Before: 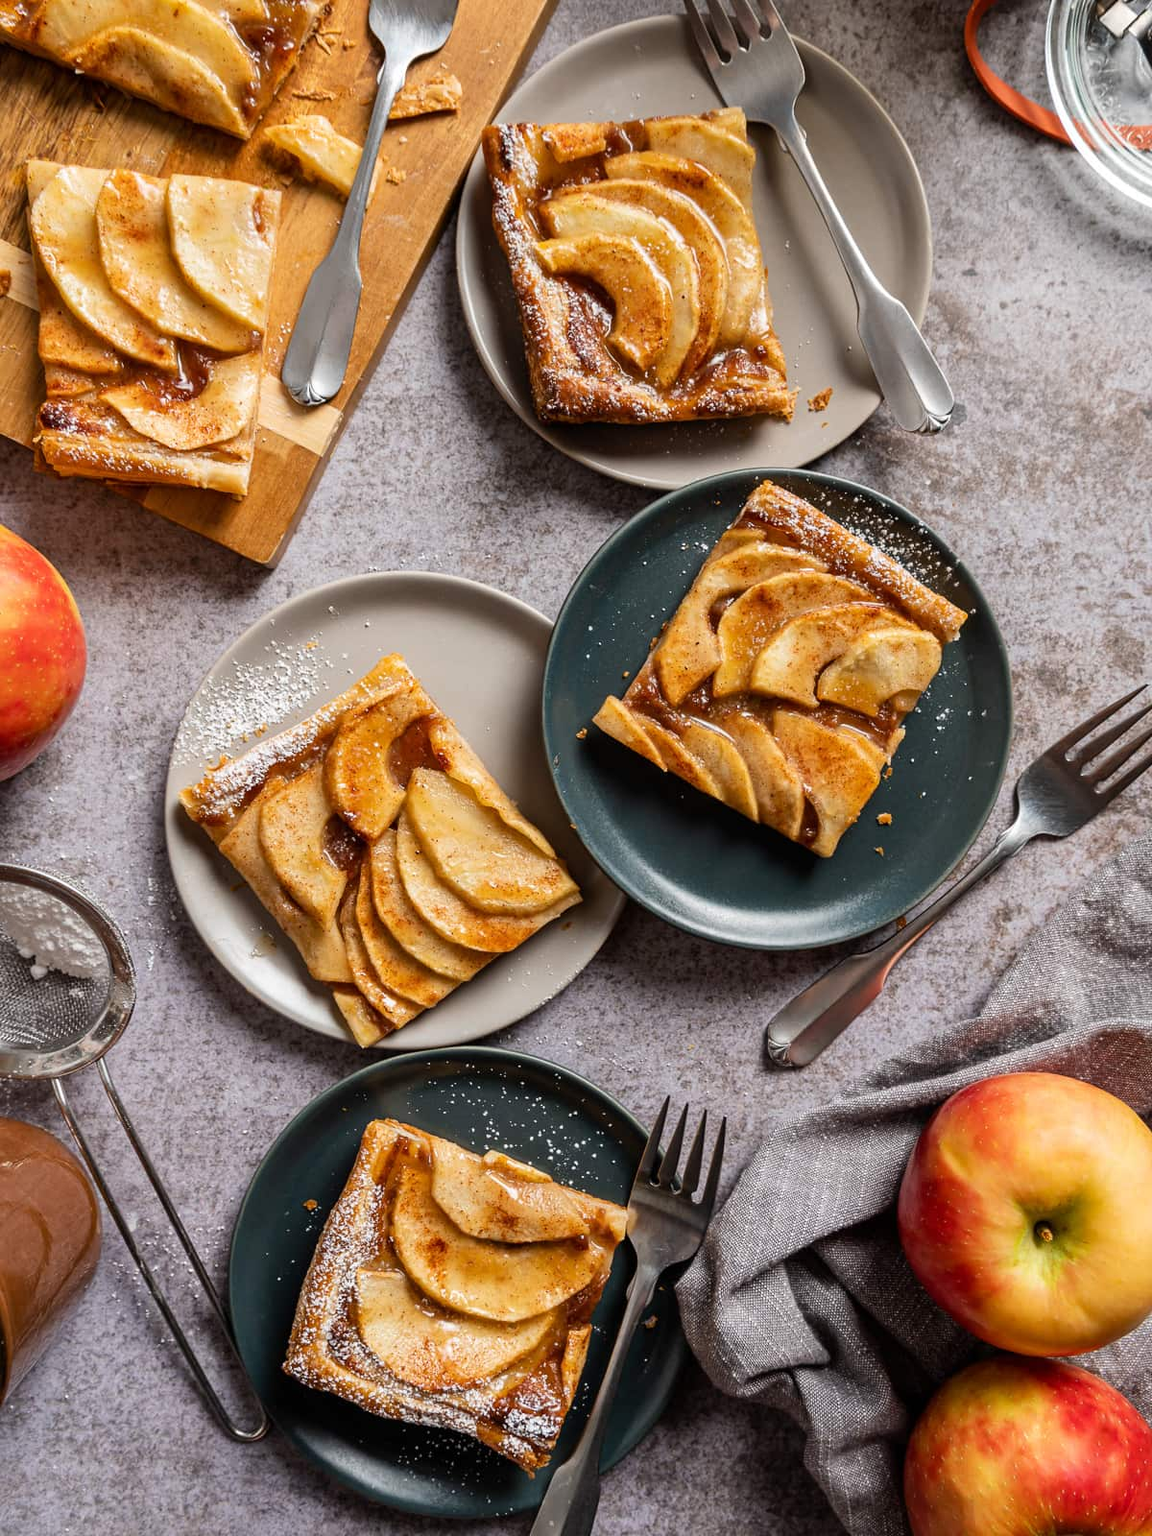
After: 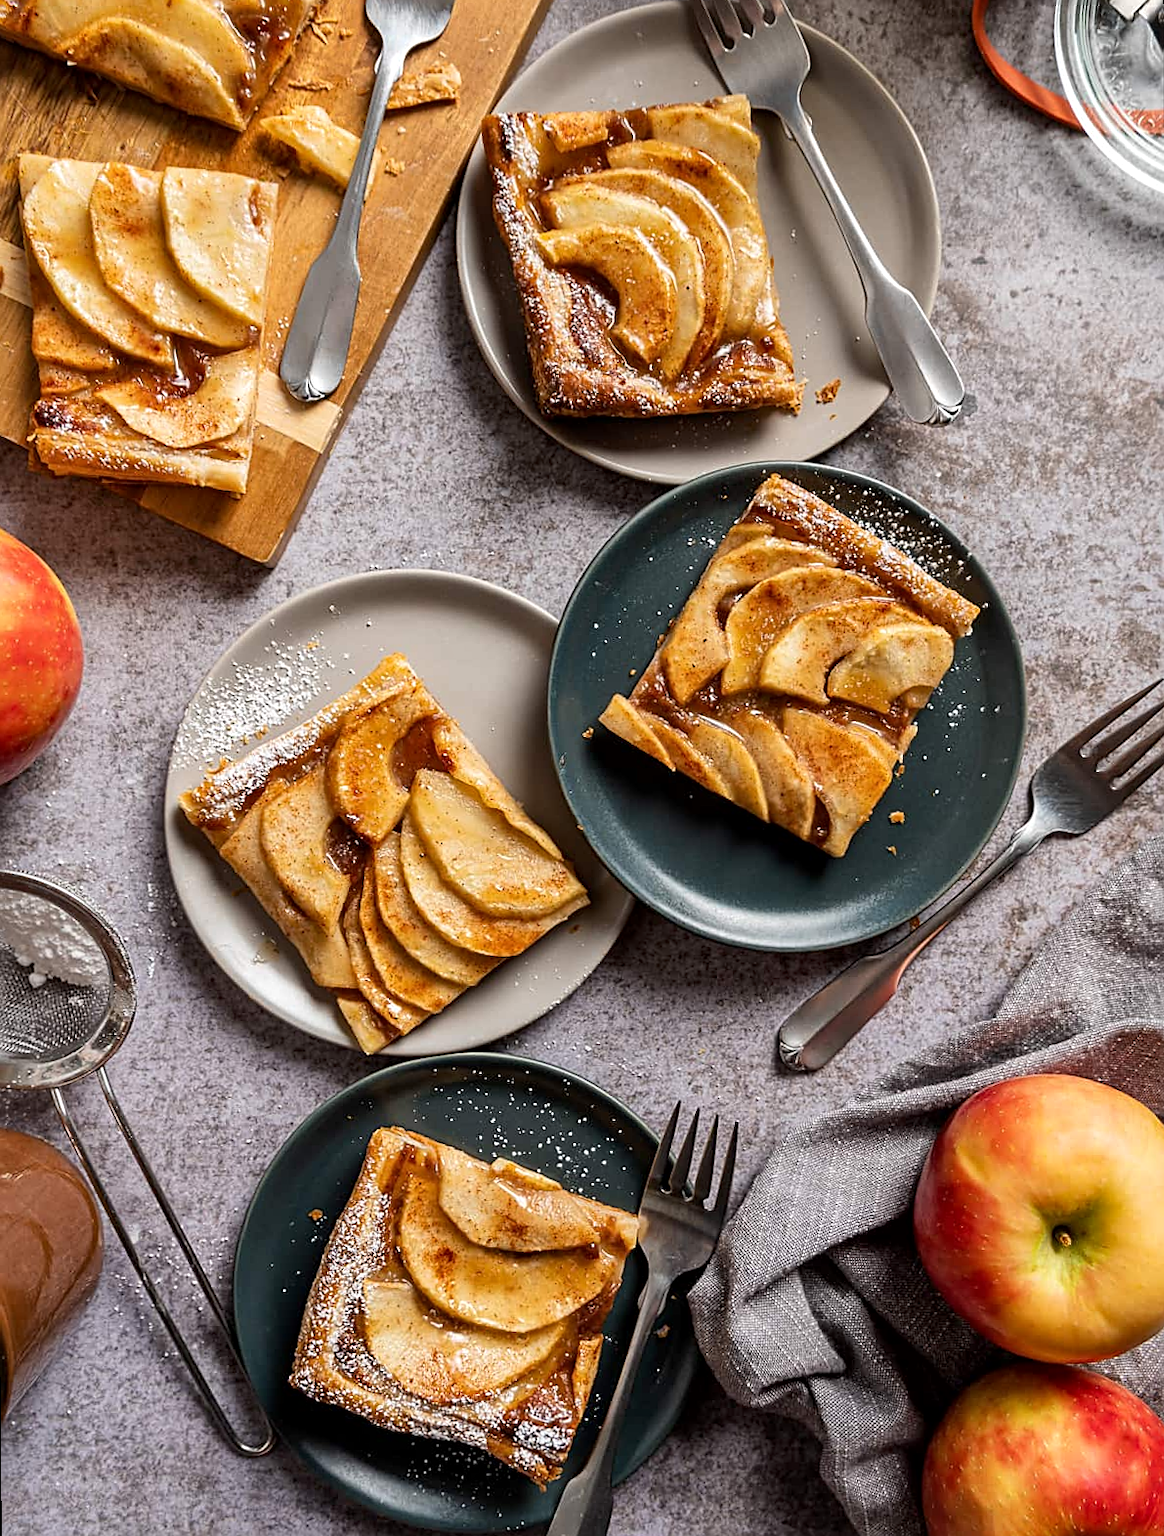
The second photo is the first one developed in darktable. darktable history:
sharpen: on, module defaults
local contrast: mode bilateral grid, contrast 20, coarseness 50, detail 120%, midtone range 0.2
rotate and perspective: rotation -0.45°, automatic cropping original format, crop left 0.008, crop right 0.992, crop top 0.012, crop bottom 0.988
